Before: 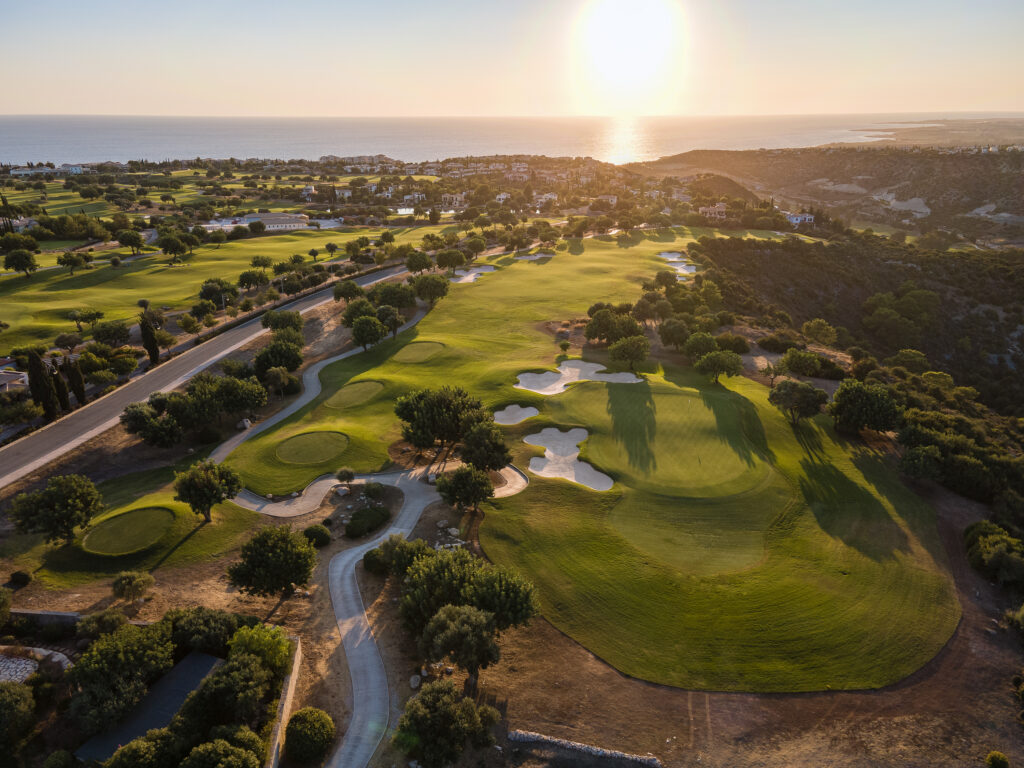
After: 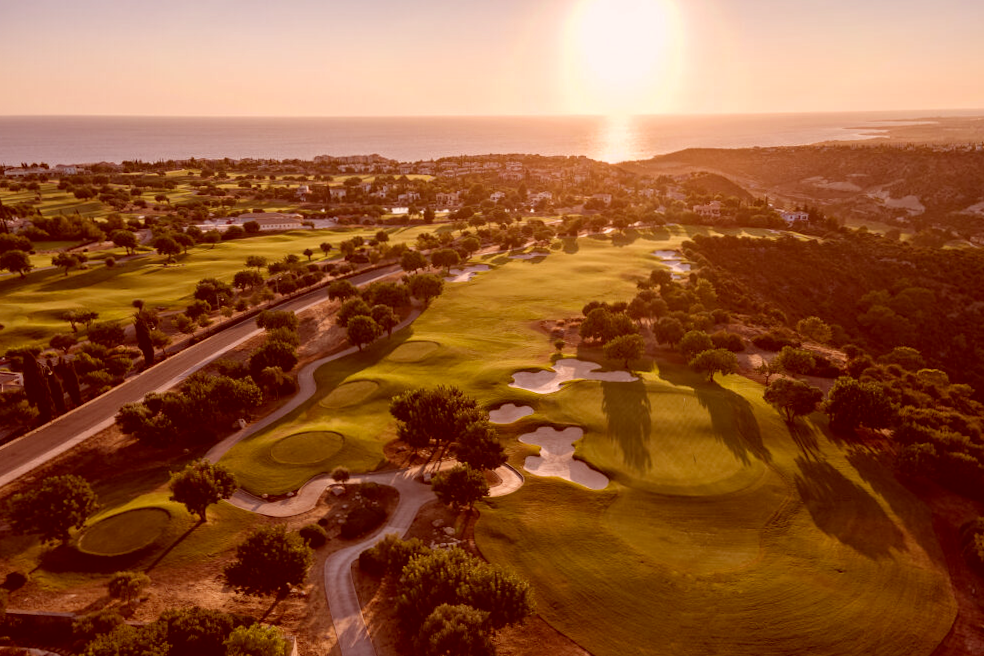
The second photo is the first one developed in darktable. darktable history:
crop and rotate: angle 0.2°, left 0.275%, right 3.127%, bottom 14.18%
haze removal: compatibility mode true, adaptive false
color correction: highlights a* 9.03, highlights b* 8.71, shadows a* 40, shadows b* 40, saturation 0.8
